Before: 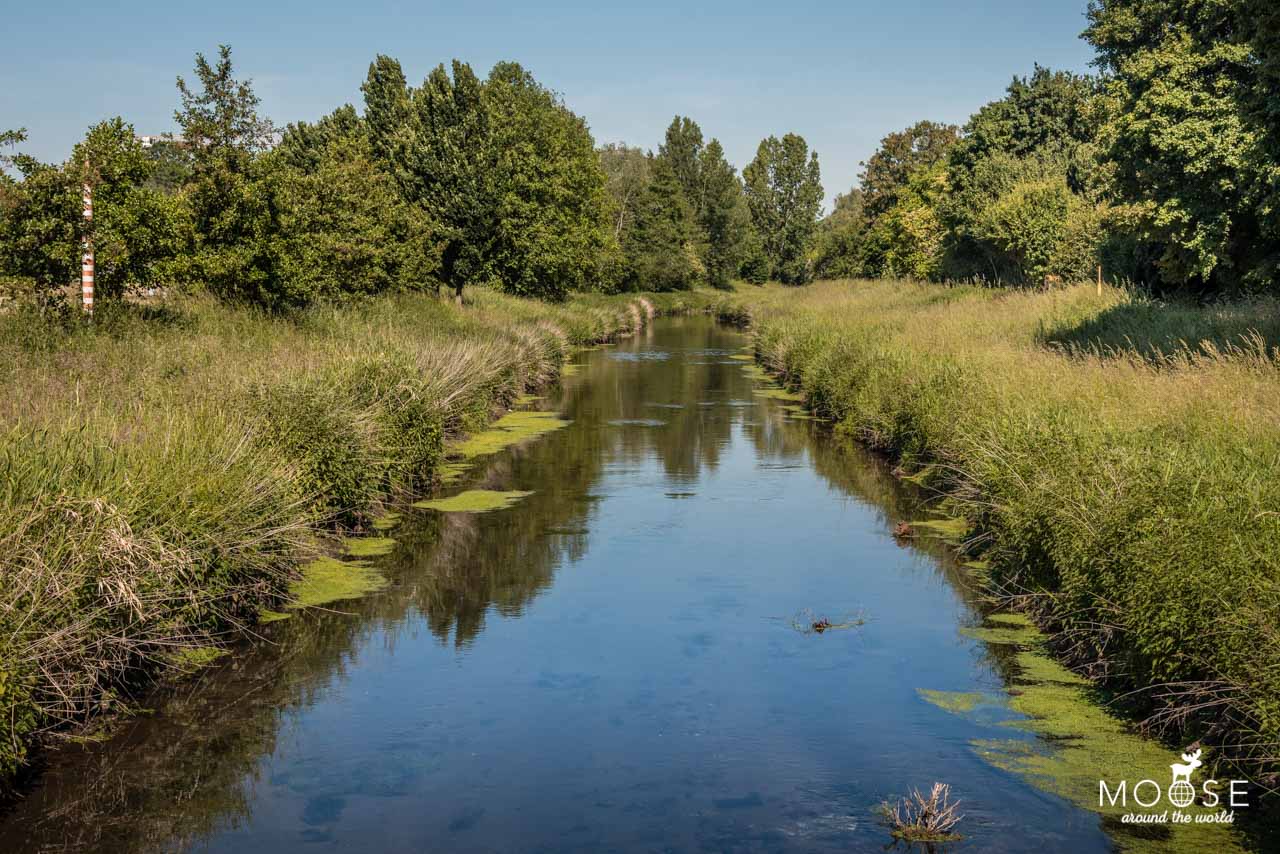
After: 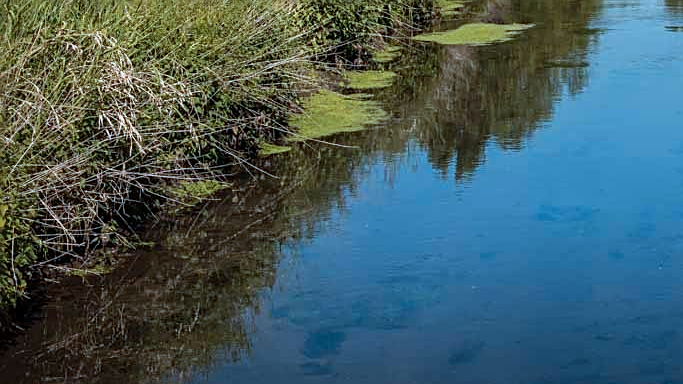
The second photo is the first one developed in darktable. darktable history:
crop and rotate: top 54.778%, right 46.61%, bottom 0.159%
color correction: highlights a* -9.73, highlights b* -21.22
sharpen: on, module defaults
